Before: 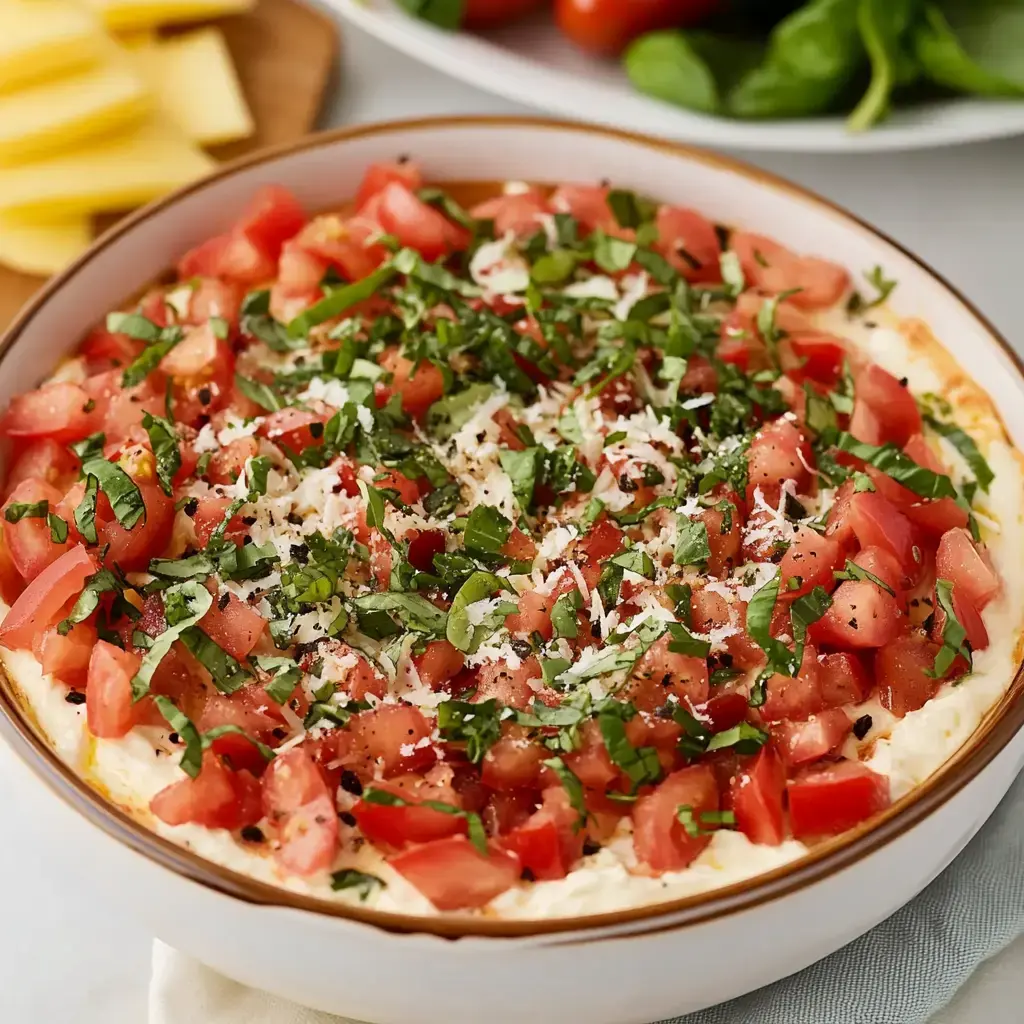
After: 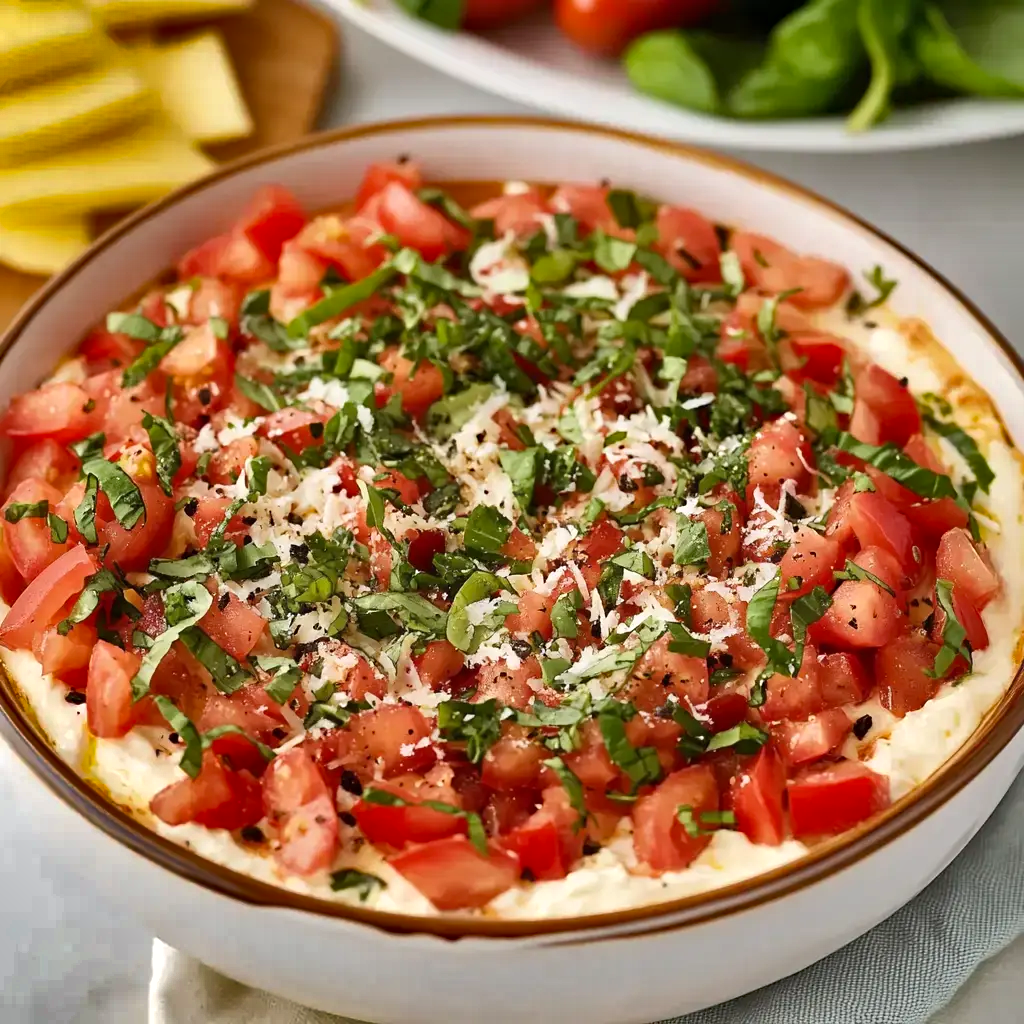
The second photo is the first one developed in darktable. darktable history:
shadows and highlights: shadows 20.89, highlights -82.31, soften with gaussian
haze removal: compatibility mode true, adaptive false
exposure: black level correction 0, exposure 0.198 EV, compensate highlight preservation false
